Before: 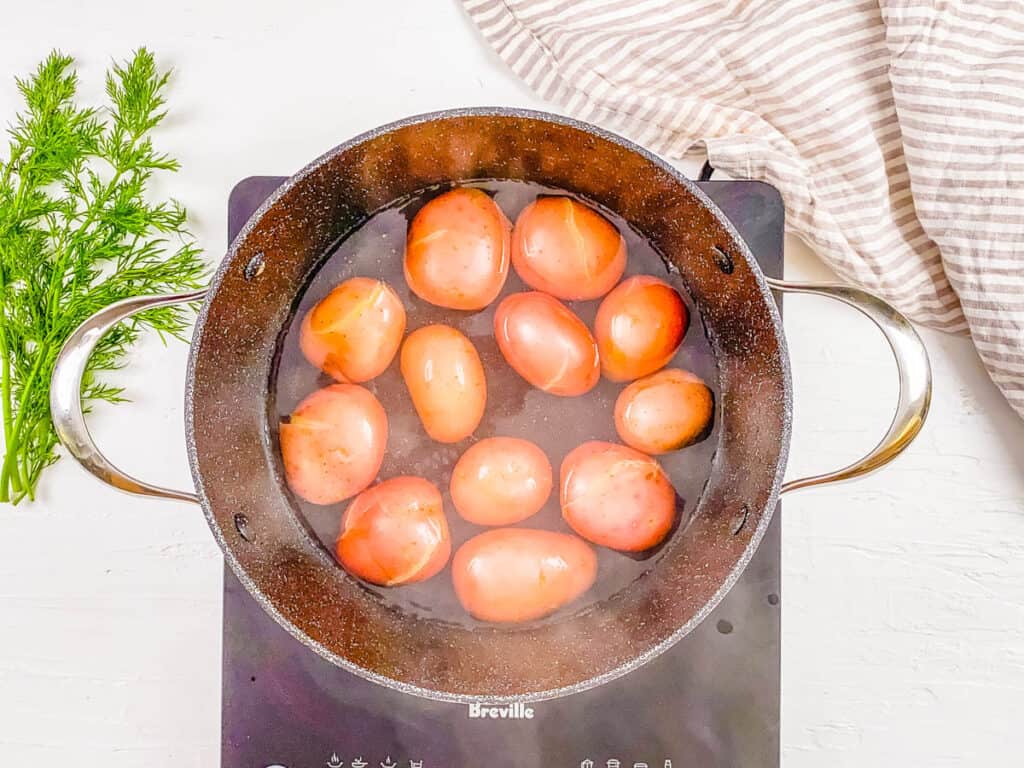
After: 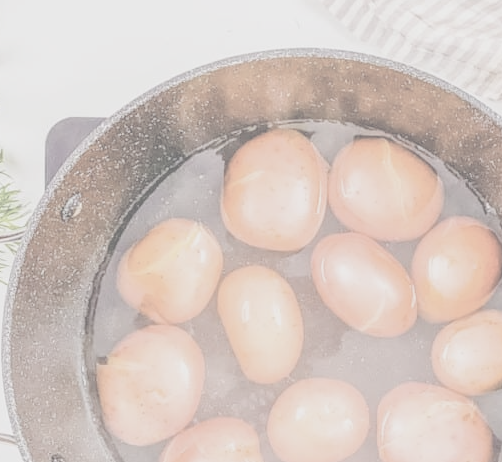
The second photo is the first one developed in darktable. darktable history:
contrast brightness saturation: contrast -0.305, brightness 0.741, saturation -0.779
crop: left 17.916%, top 7.812%, right 33.054%, bottom 31.952%
